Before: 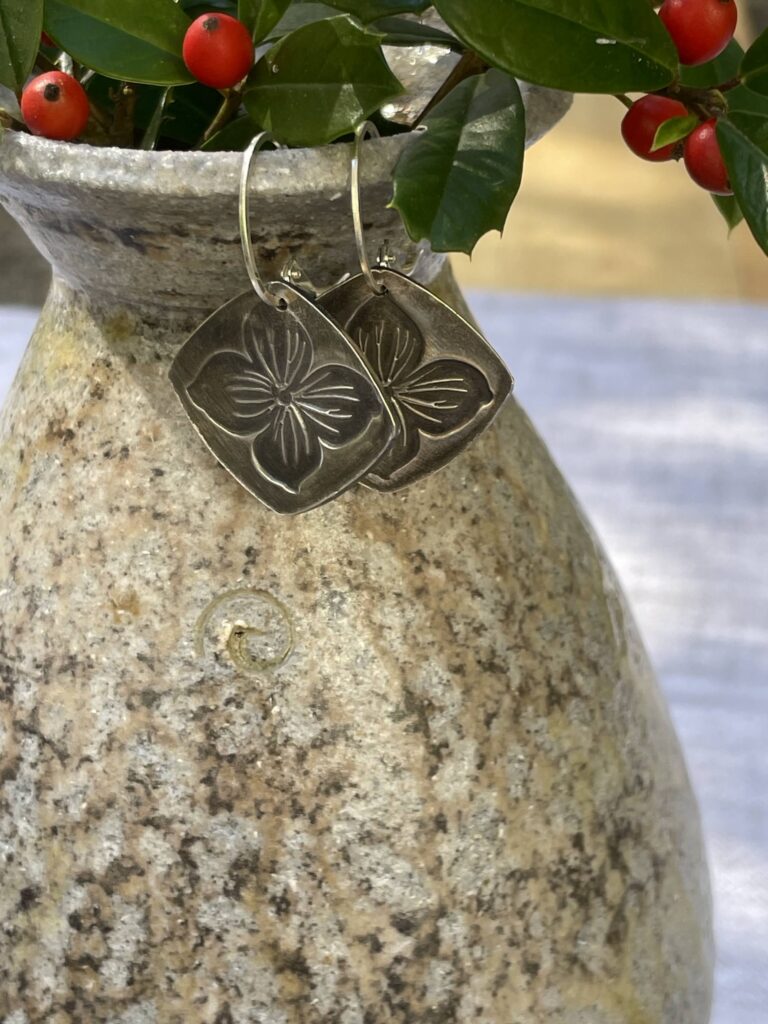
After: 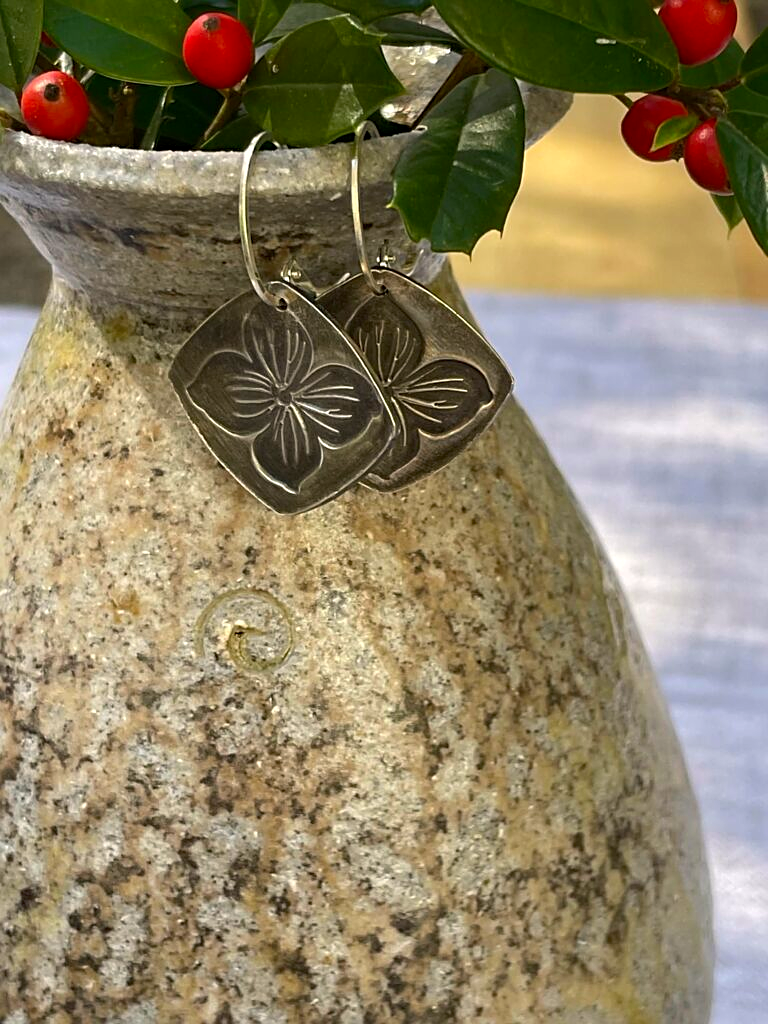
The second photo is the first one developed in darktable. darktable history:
haze removal: compatibility mode true, adaptive false
sharpen: on, module defaults
color correction: highlights a* 0.949, highlights b* 2.83, saturation 1.07
